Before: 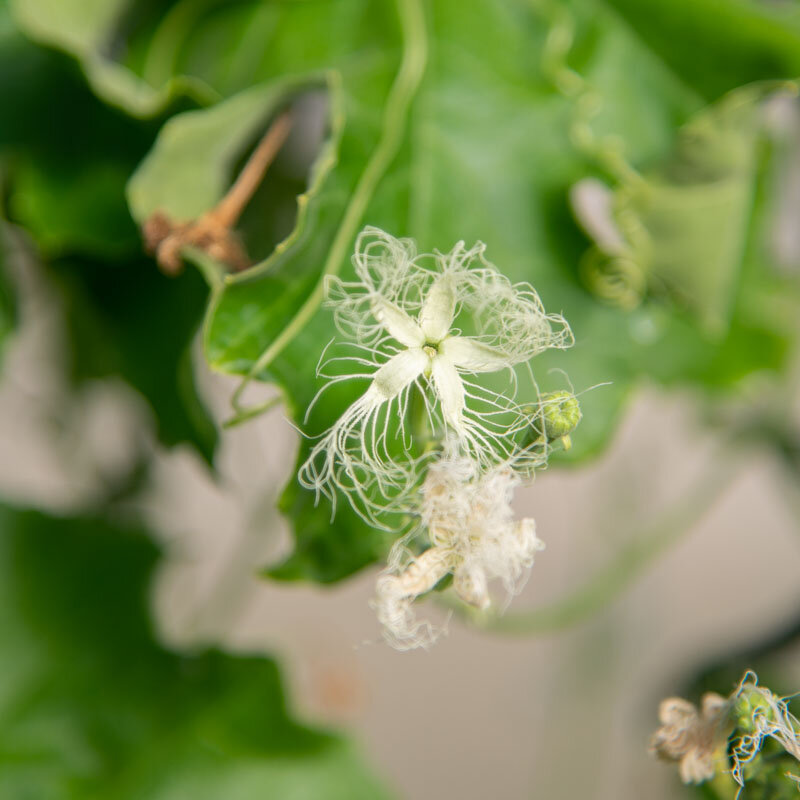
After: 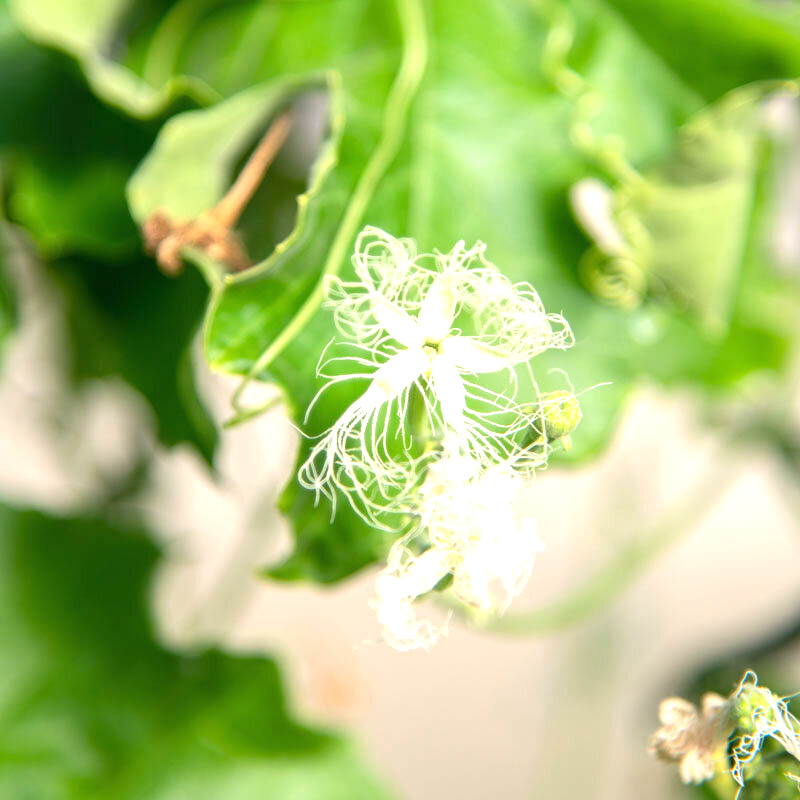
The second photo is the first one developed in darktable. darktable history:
exposure: black level correction 0, exposure 1.125 EV, compensate exposure bias true, compensate highlight preservation false
